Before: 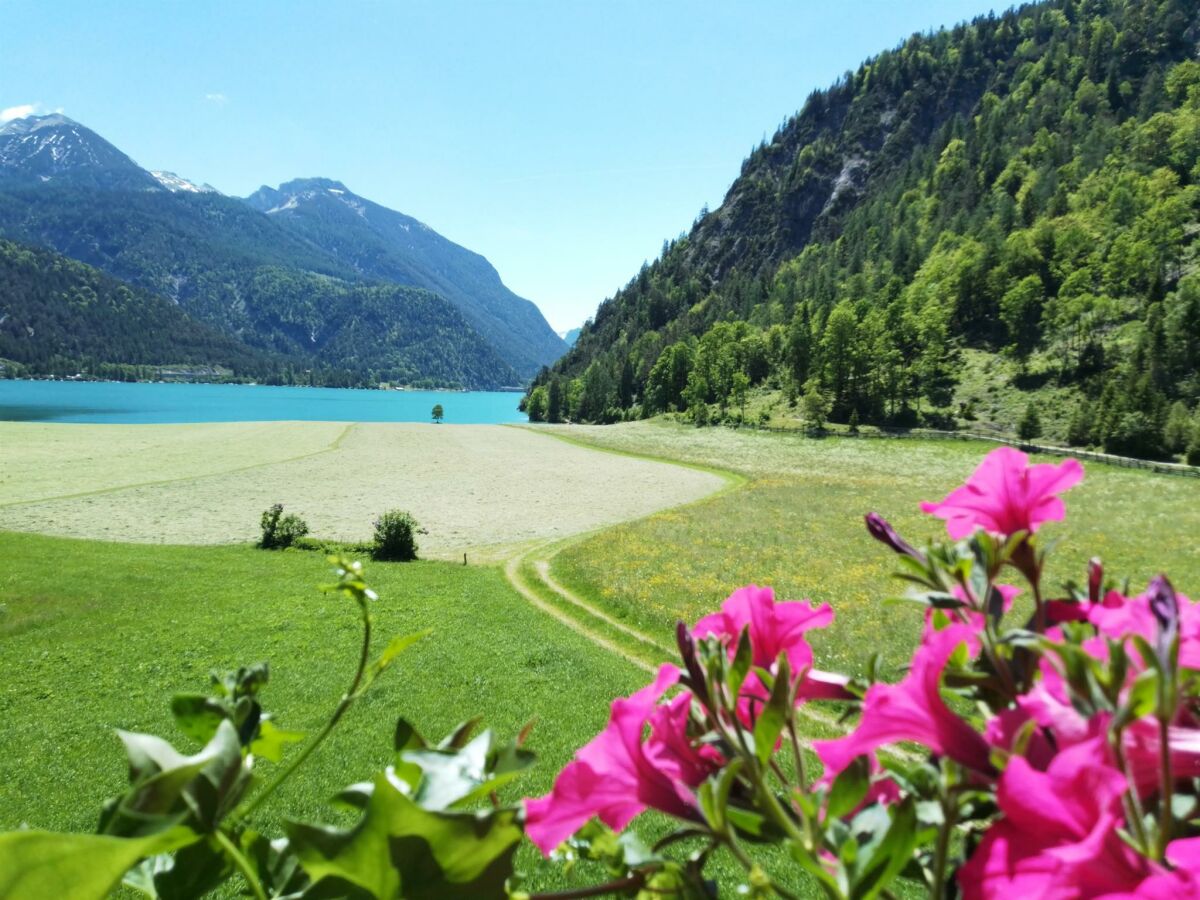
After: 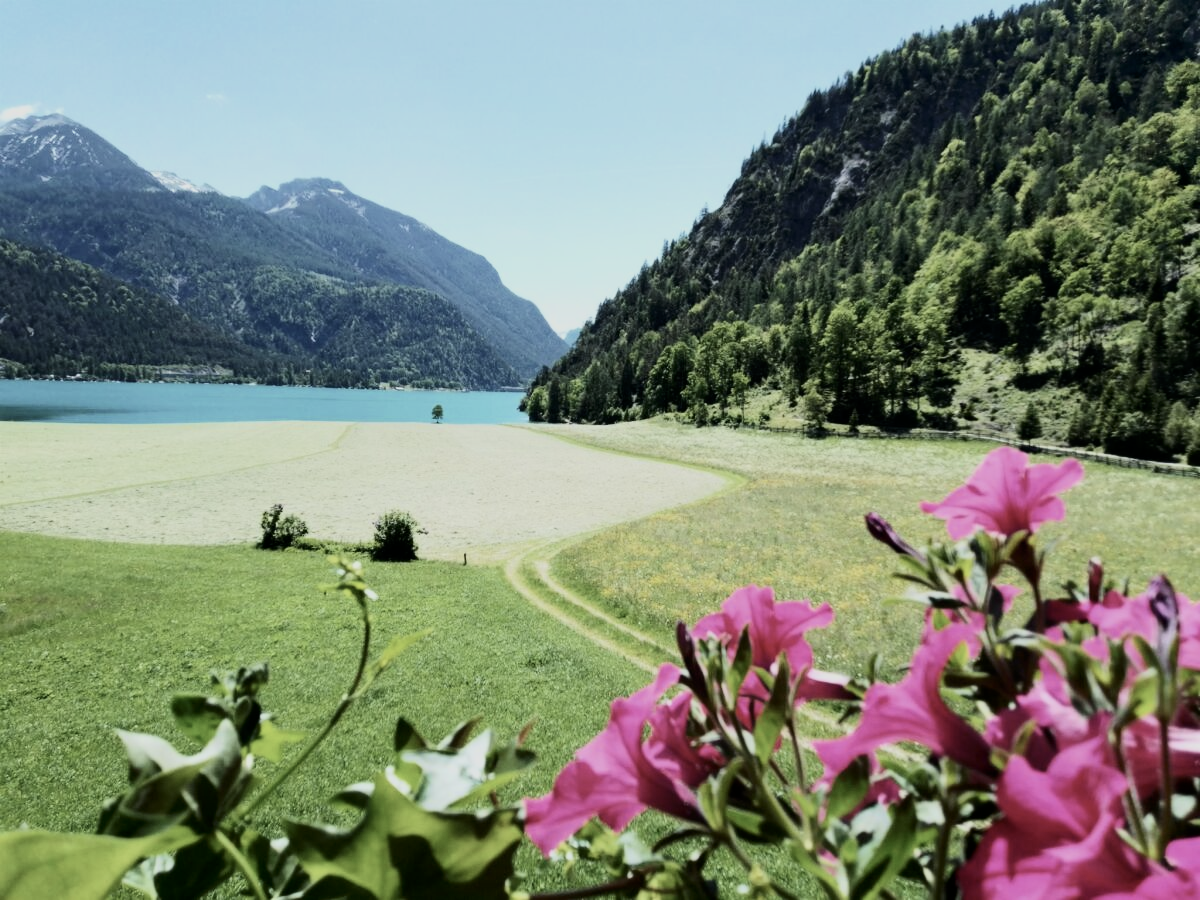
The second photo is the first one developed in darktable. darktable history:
contrast brightness saturation: contrast 0.249, saturation -0.32
filmic rgb: black relative exposure -7.09 EV, white relative exposure 5.37 EV, hardness 3.02, color science v6 (2022)
